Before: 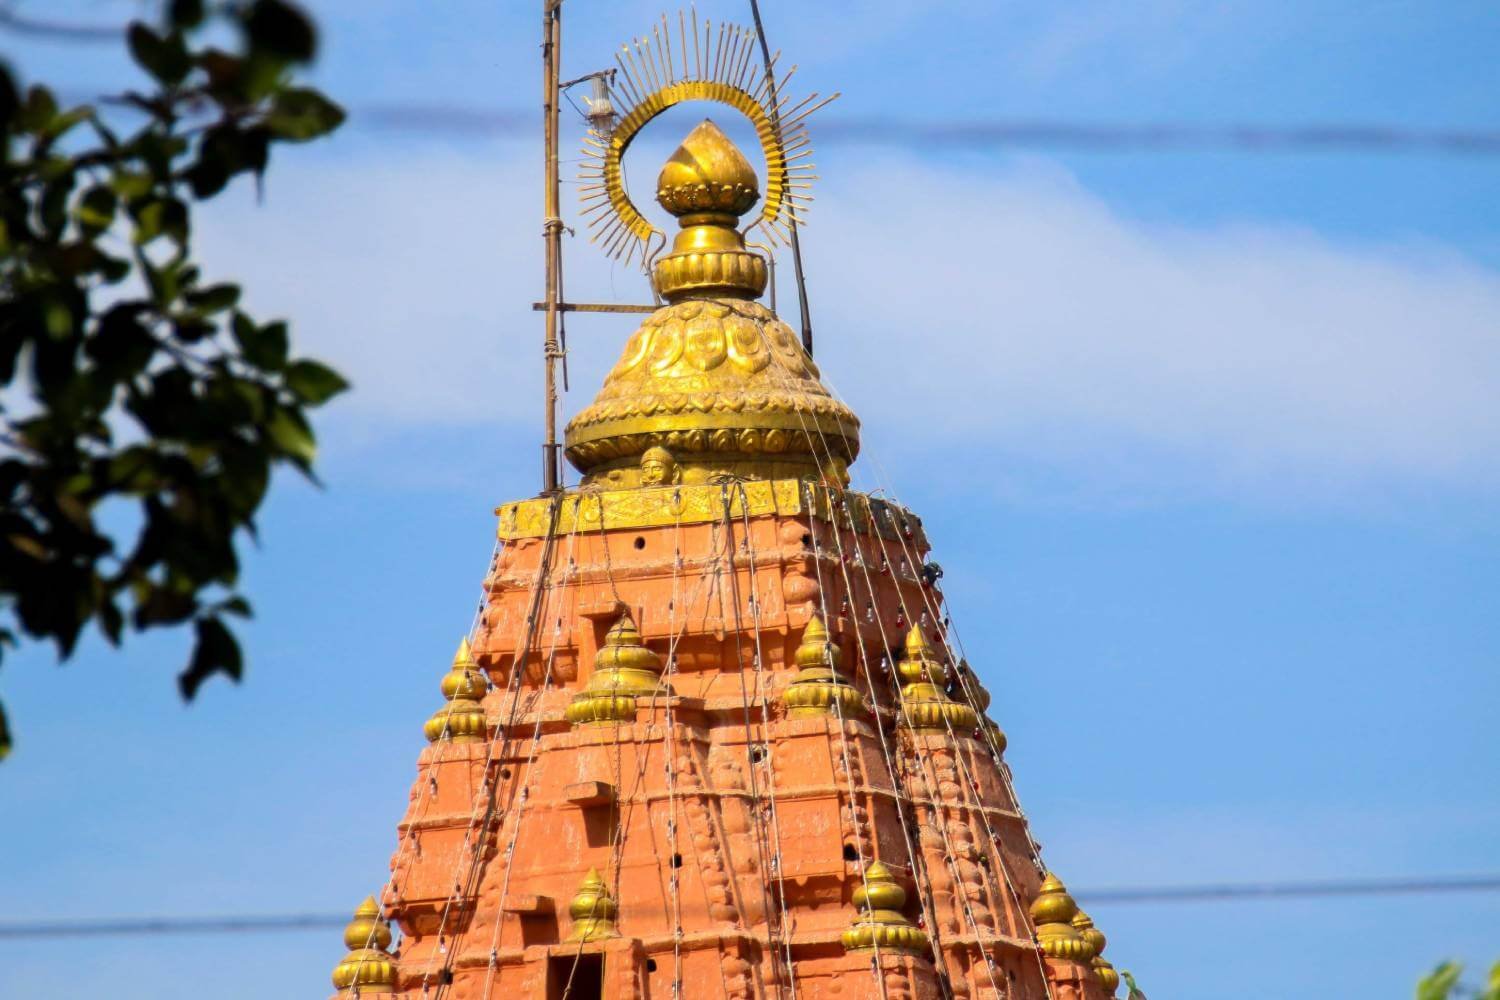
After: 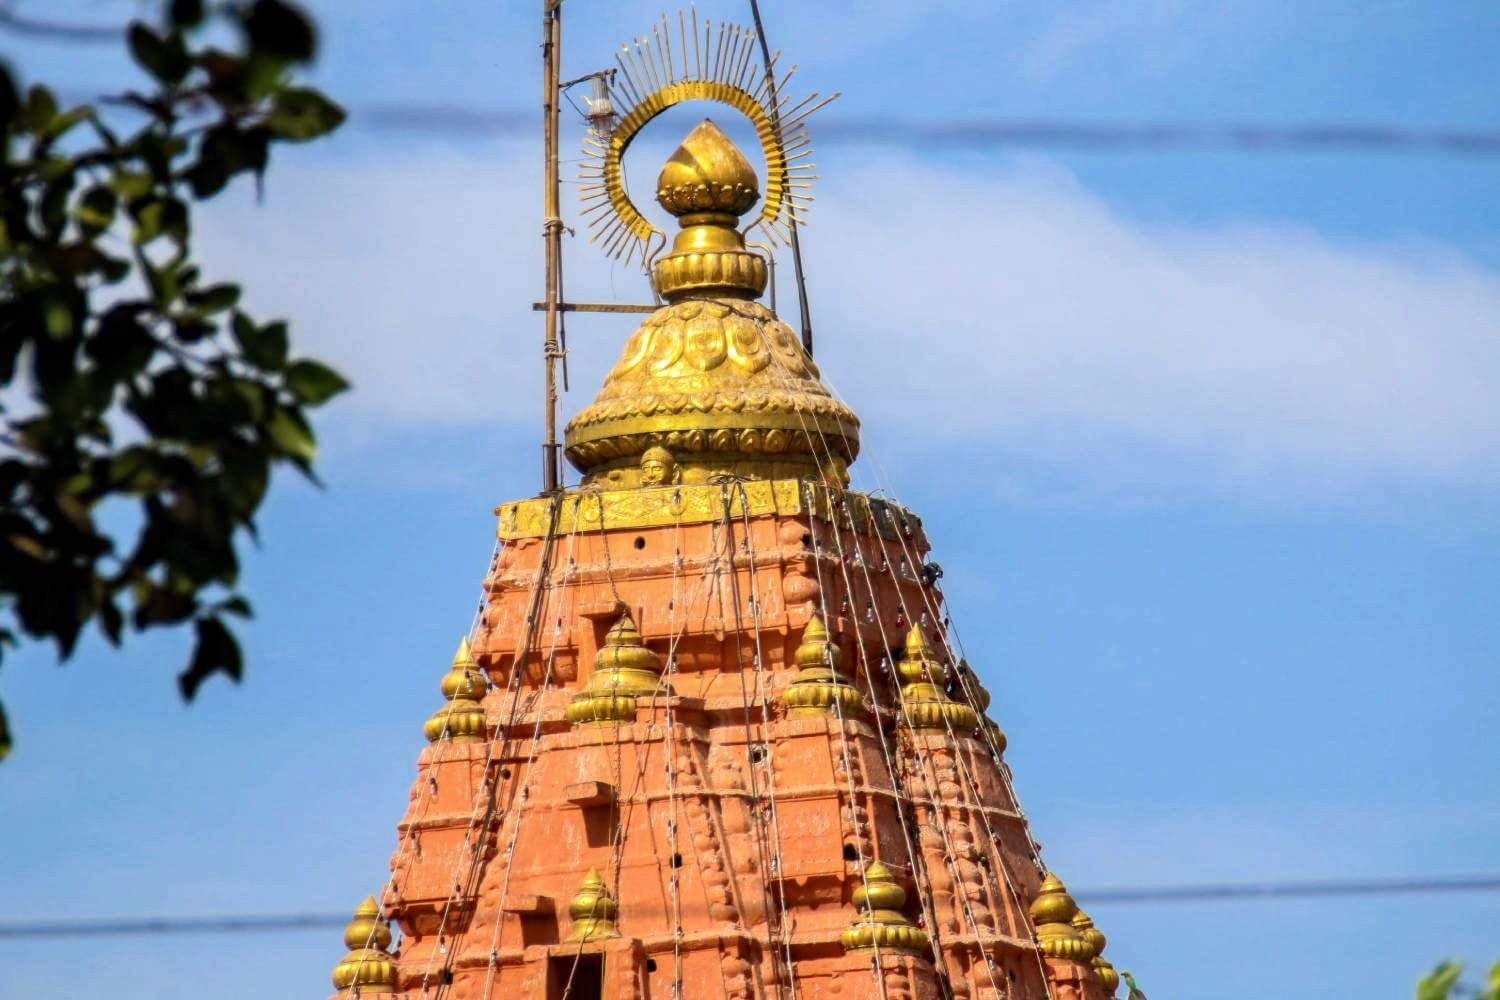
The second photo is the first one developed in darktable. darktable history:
color balance rgb: linear chroma grading › shadows -3%, linear chroma grading › highlights -4%
local contrast: on, module defaults
